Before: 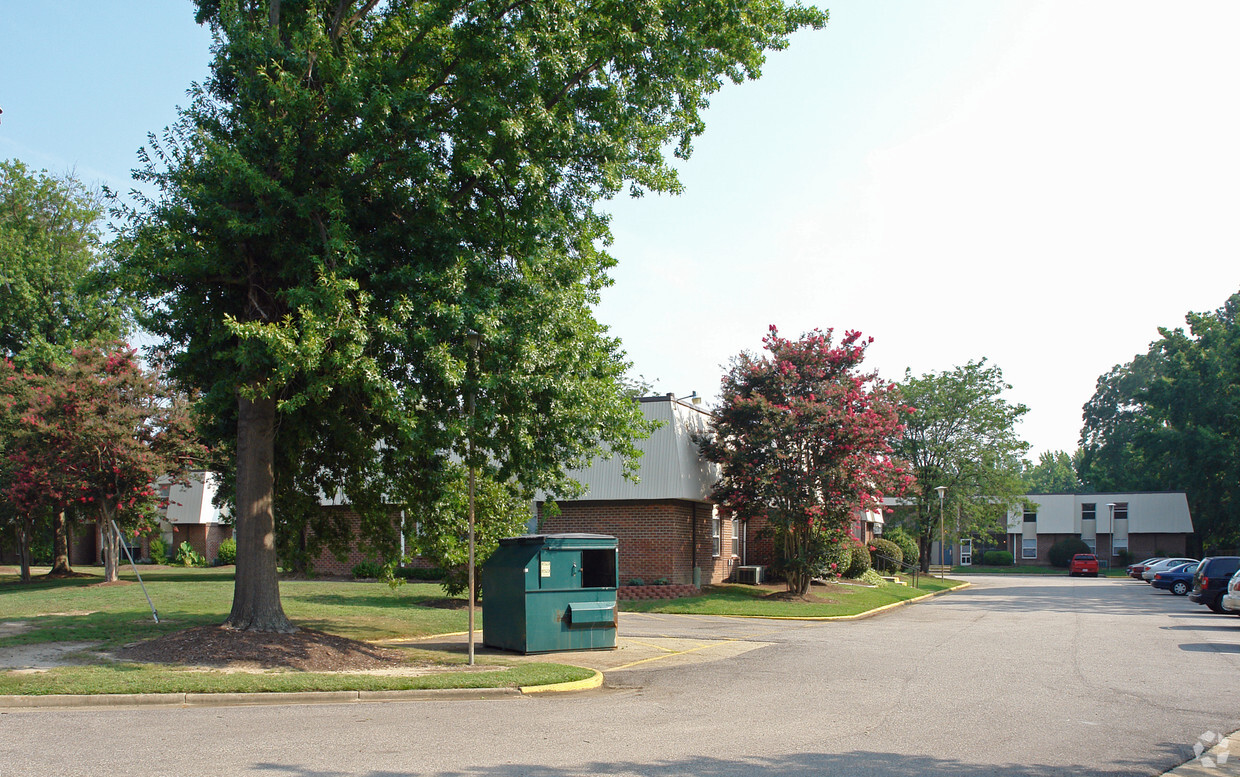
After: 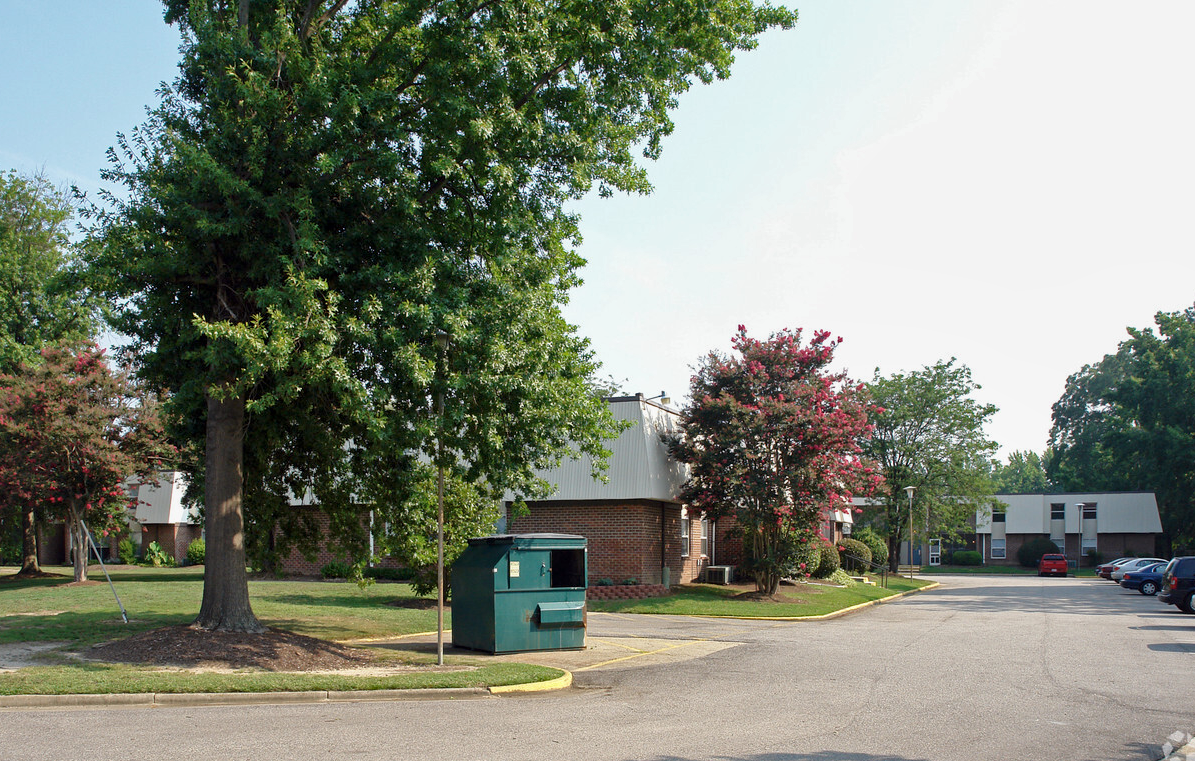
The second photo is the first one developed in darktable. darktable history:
crop and rotate: left 2.577%, right 1.04%, bottom 2.032%
exposure: exposure -0.116 EV, compensate exposure bias true, compensate highlight preservation false
local contrast: mode bilateral grid, contrast 19, coarseness 50, detail 132%, midtone range 0.2
